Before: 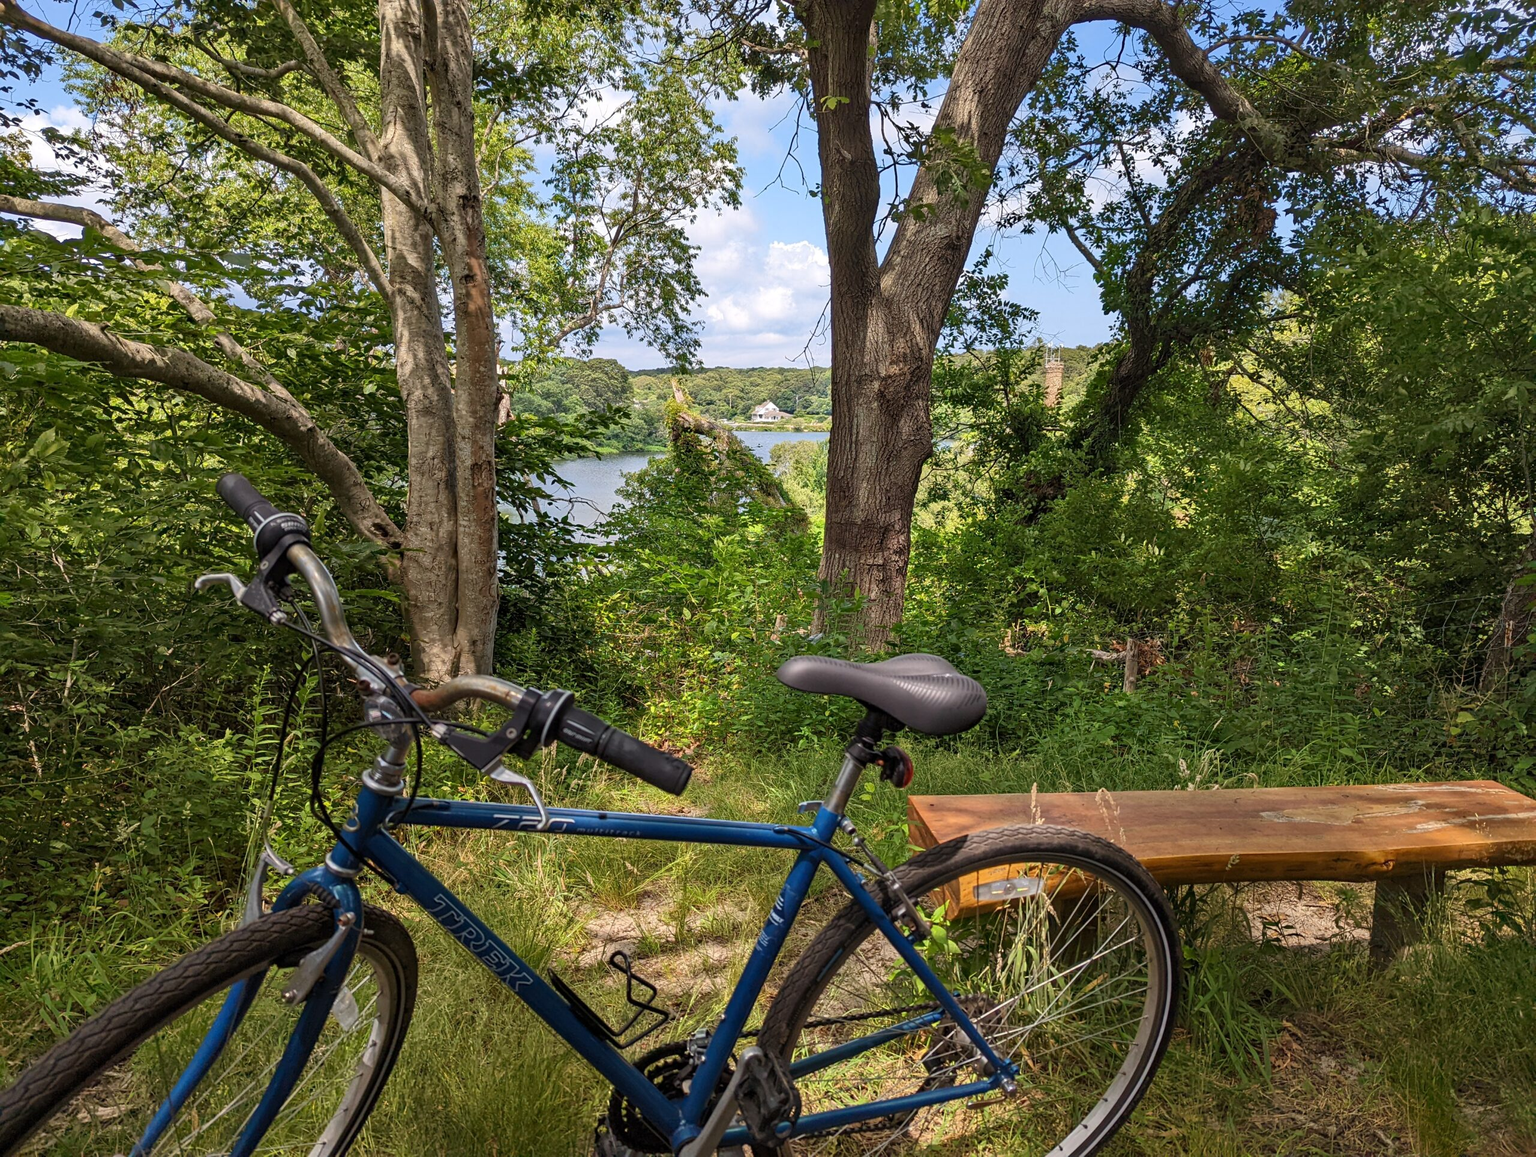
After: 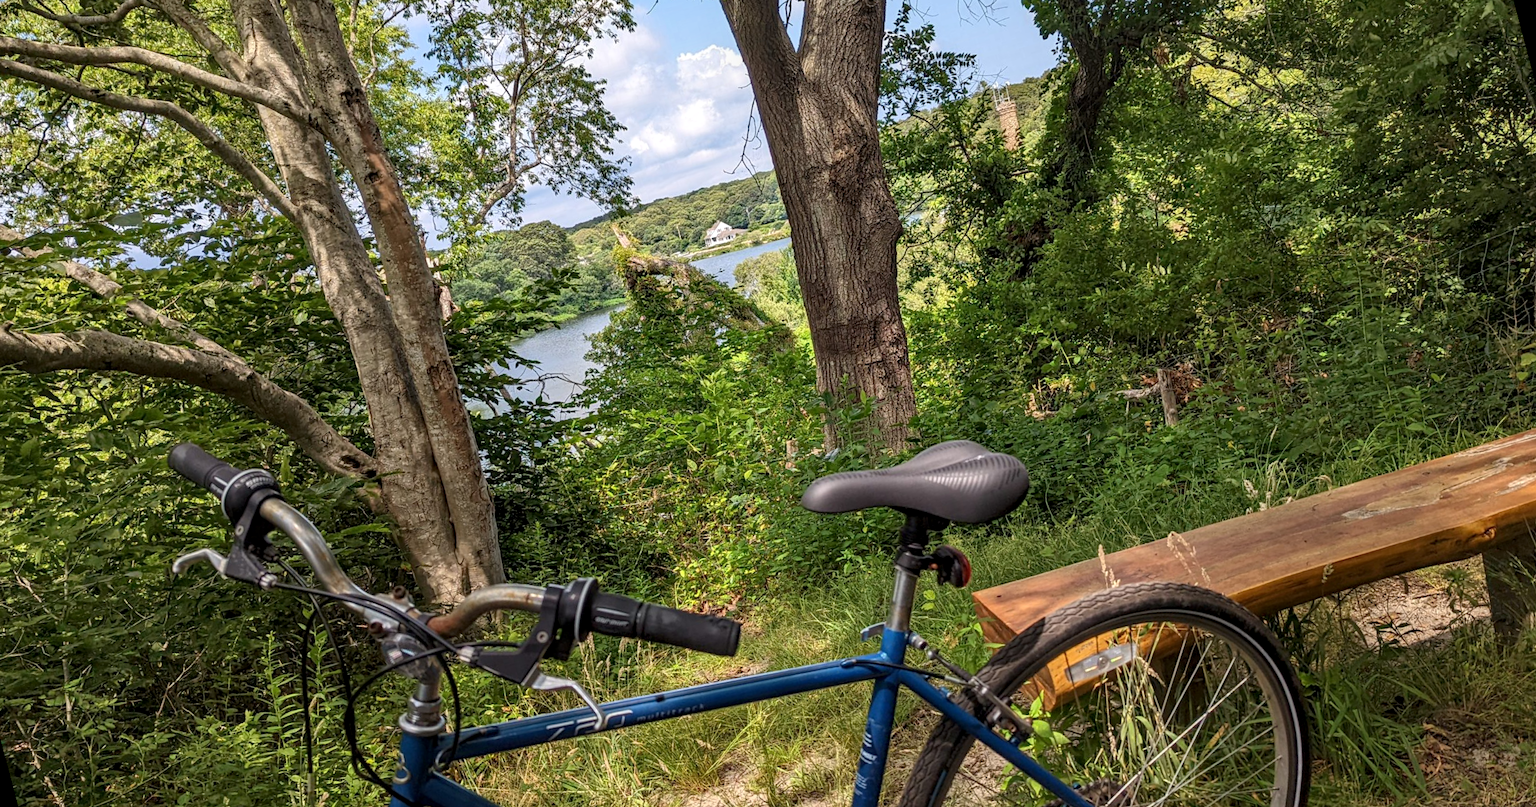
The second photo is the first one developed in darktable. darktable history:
local contrast: on, module defaults
rotate and perspective: rotation -14.8°, crop left 0.1, crop right 0.903, crop top 0.25, crop bottom 0.748
